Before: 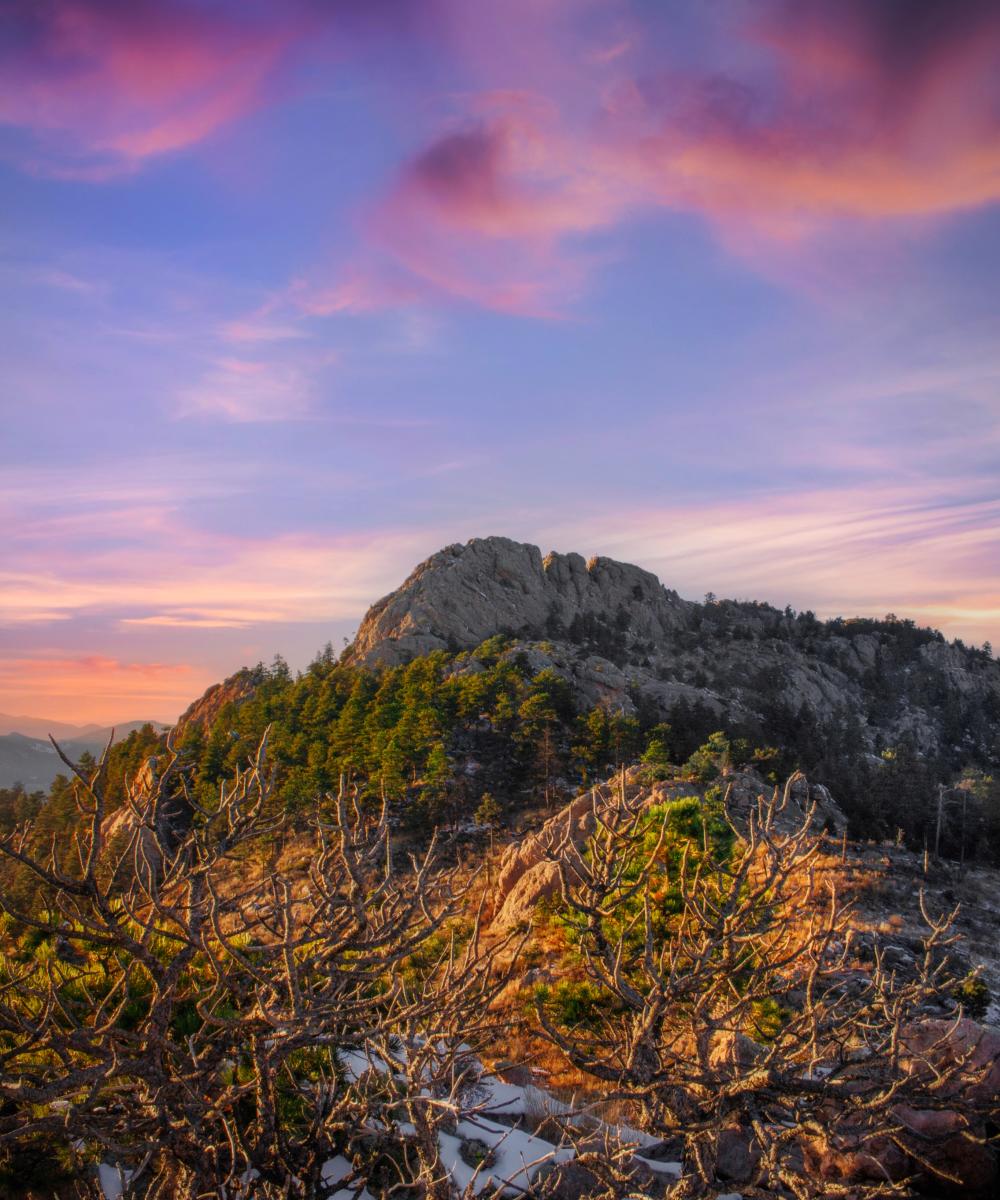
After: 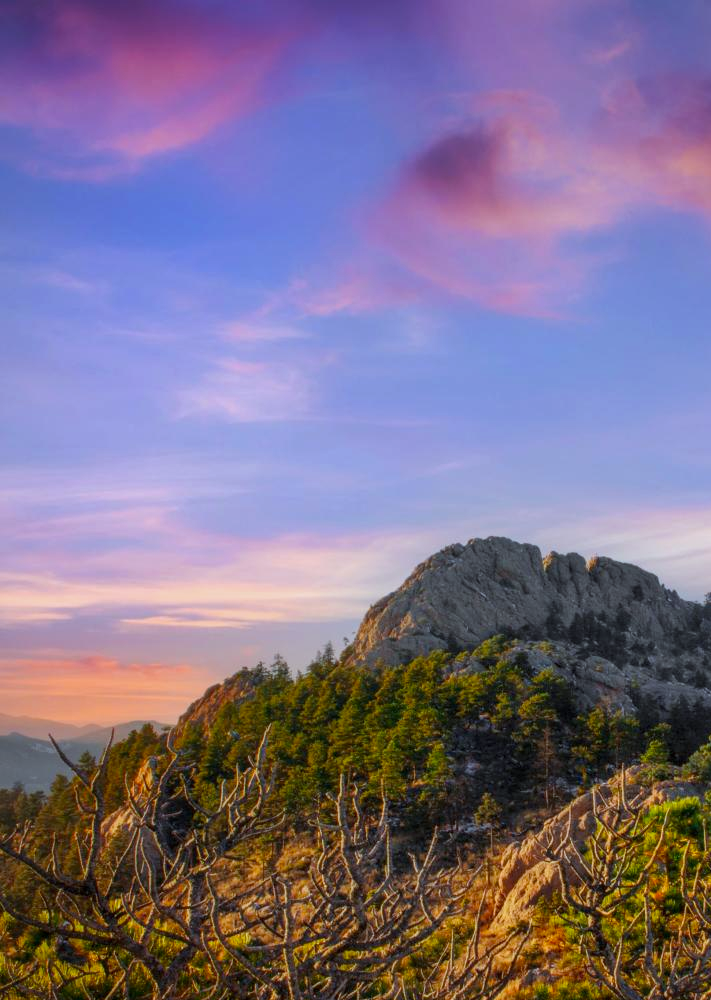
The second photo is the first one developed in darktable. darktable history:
crop: right 28.885%, bottom 16.626%
color balance: output saturation 110%
local contrast: mode bilateral grid, contrast 20, coarseness 50, detail 120%, midtone range 0.2
white balance: red 0.925, blue 1.046
